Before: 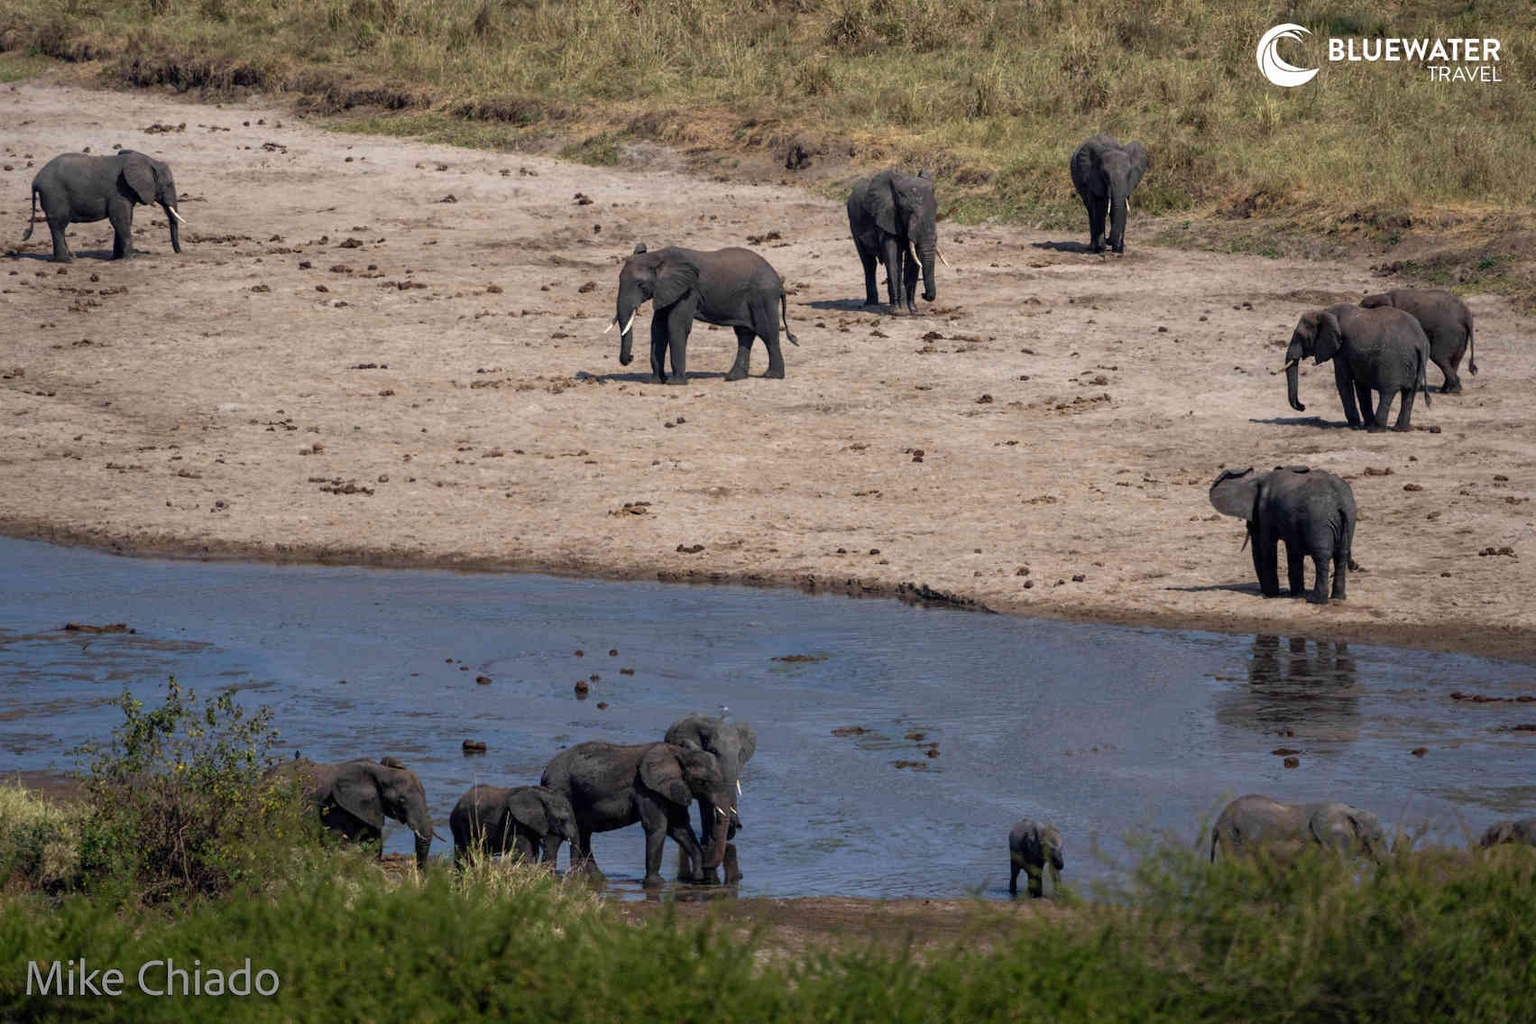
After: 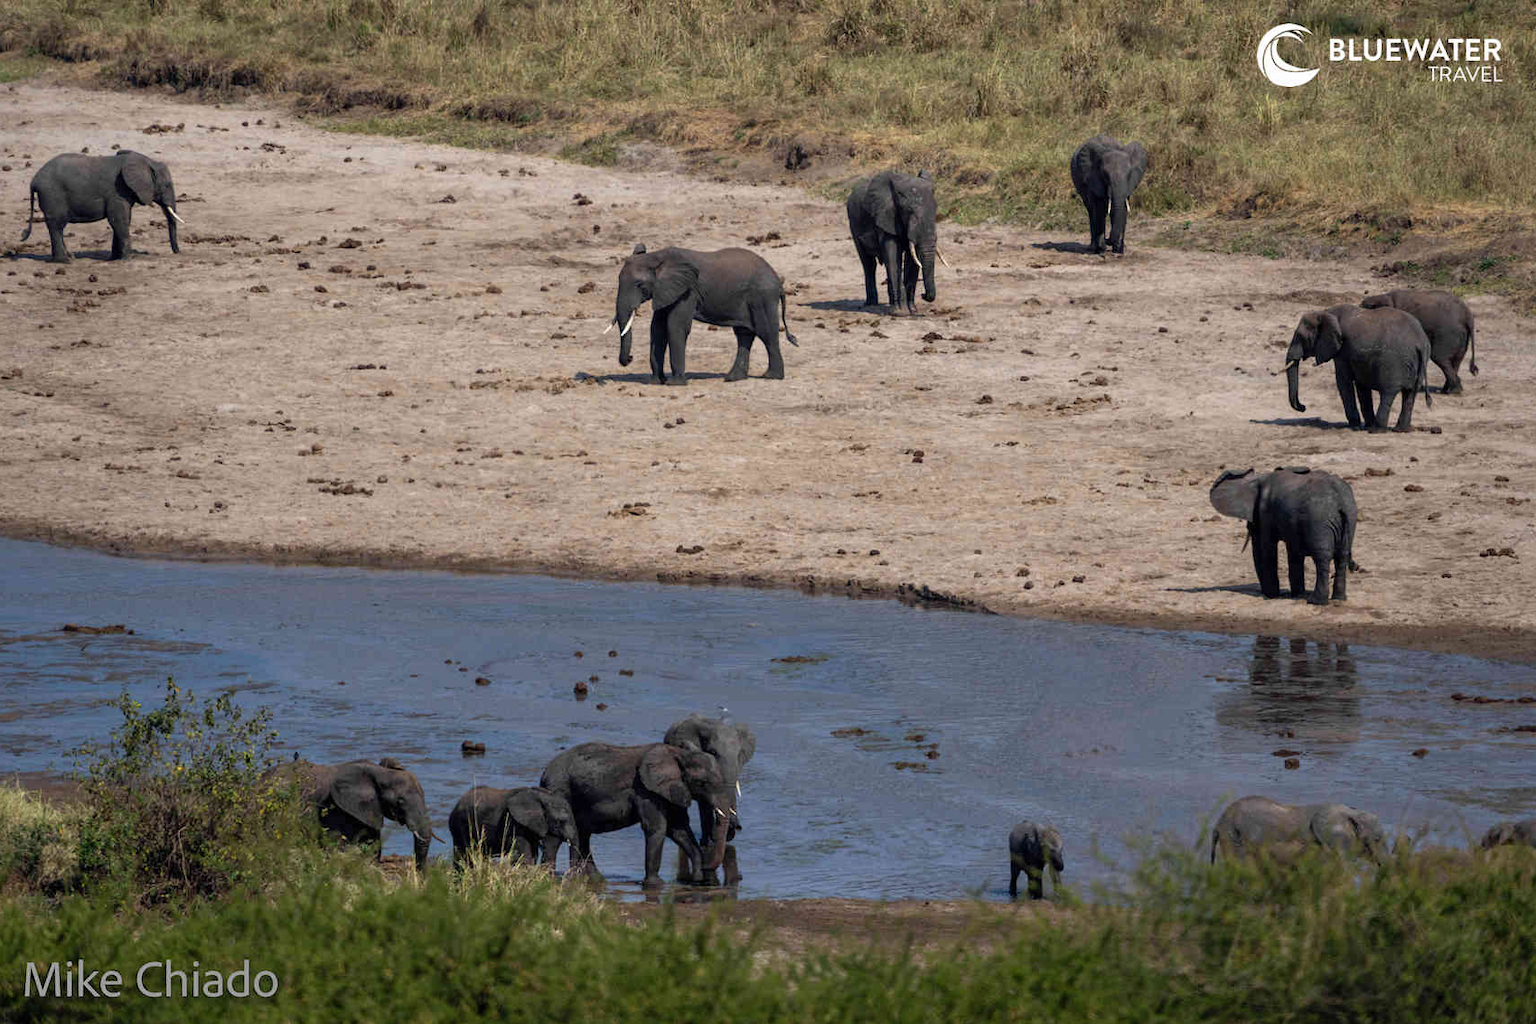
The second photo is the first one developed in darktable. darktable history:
shadows and highlights: radius 125.46, shadows 30.51, highlights -30.51, low approximation 0.01, soften with gaussian
crop and rotate: left 0.126%
